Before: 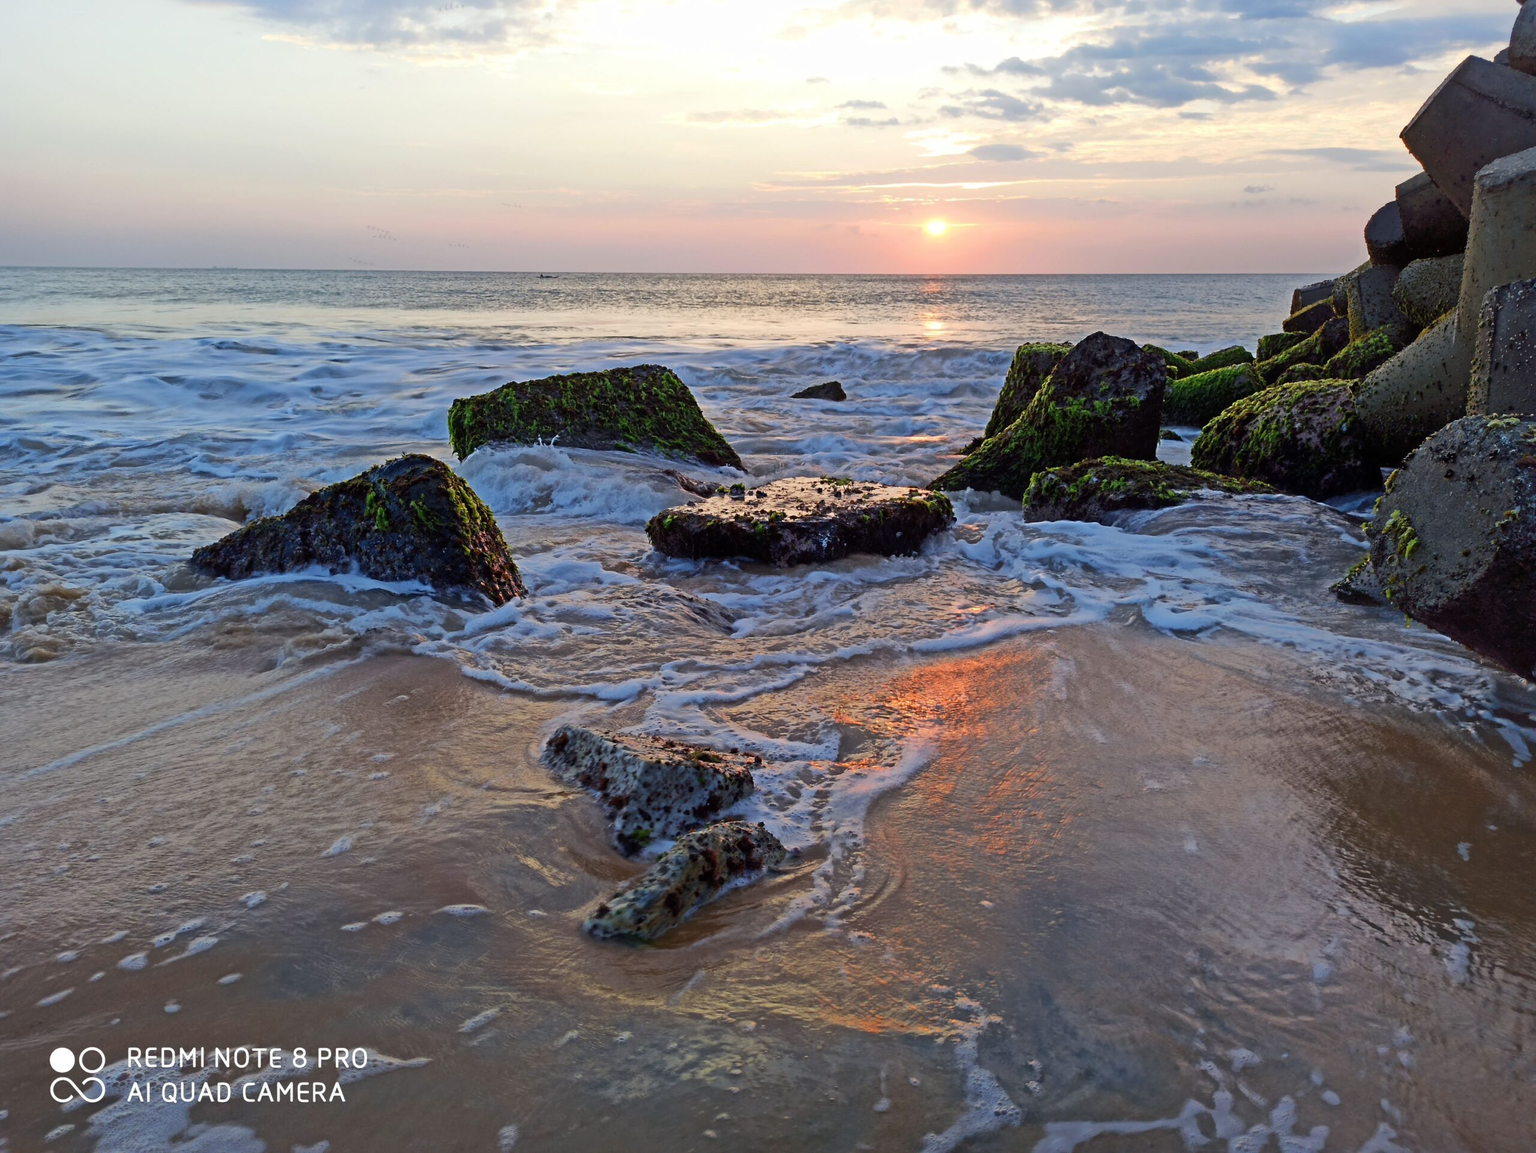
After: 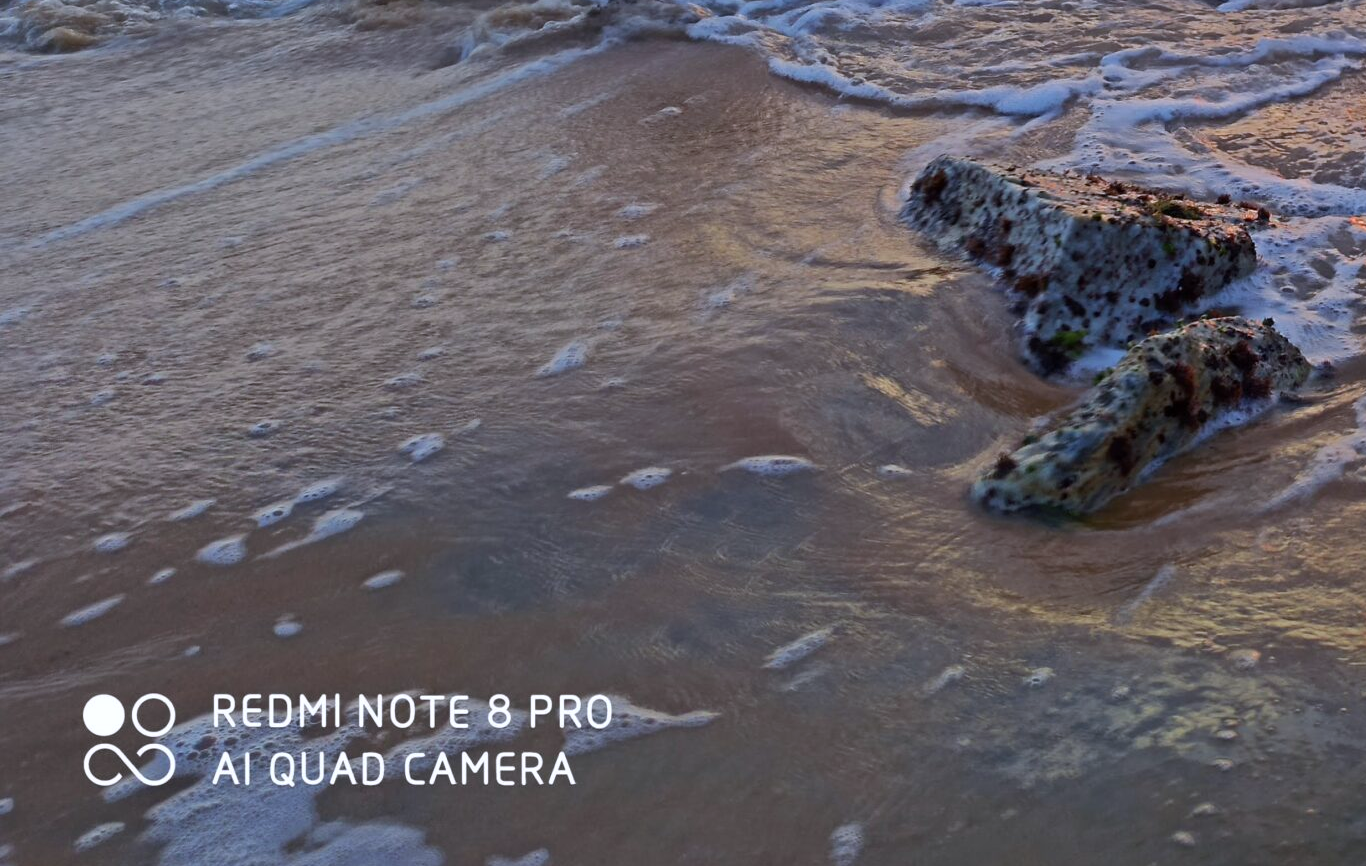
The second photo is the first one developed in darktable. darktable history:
crop and rotate: top 54.778%, right 46.61%, bottom 0.159%
white balance: red 0.984, blue 1.059
